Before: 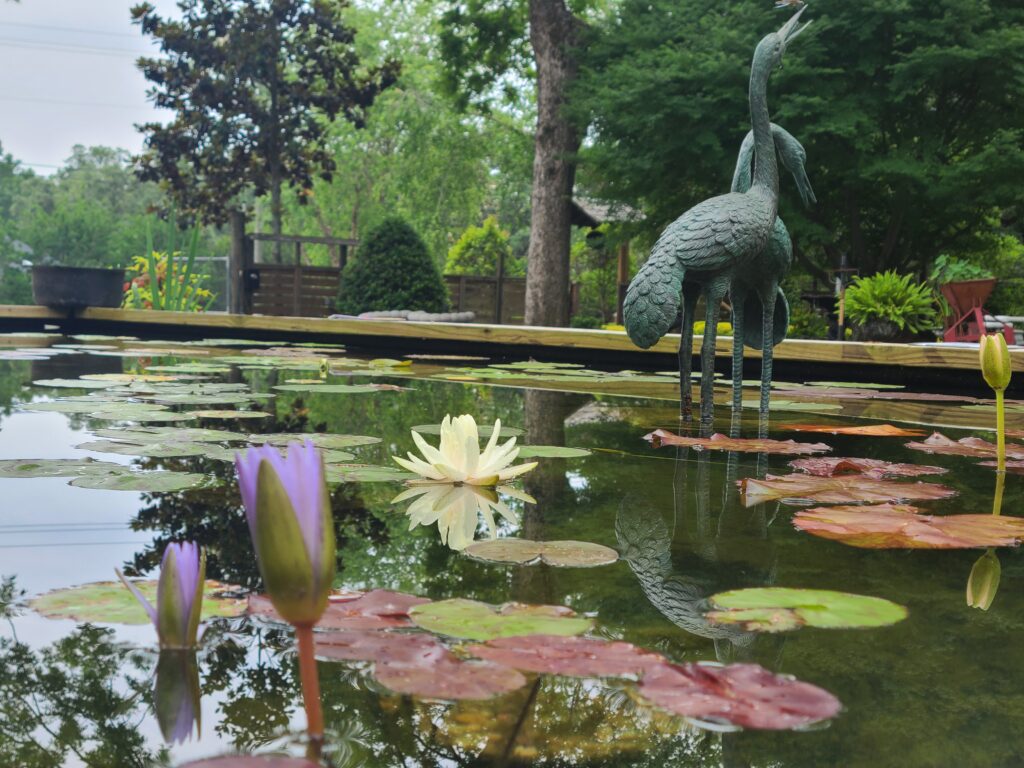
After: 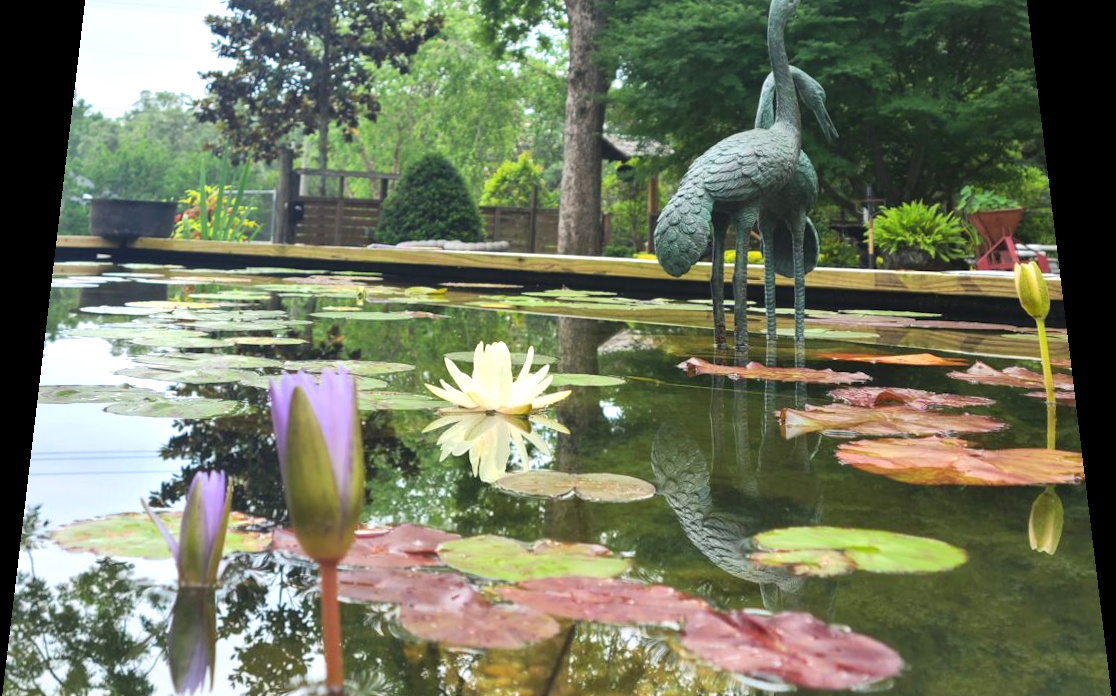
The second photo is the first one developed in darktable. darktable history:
exposure: exposure 0.661 EV, compensate highlight preservation false
white balance: red 1, blue 1
color correction: highlights a* 0.003, highlights b* -0.283
rotate and perspective: rotation 0.128°, lens shift (vertical) -0.181, lens shift (horizontal) -0.044, shear 0.001, automatic cropping off
crop and rotate: top 5.609%, bottom 5.609%
